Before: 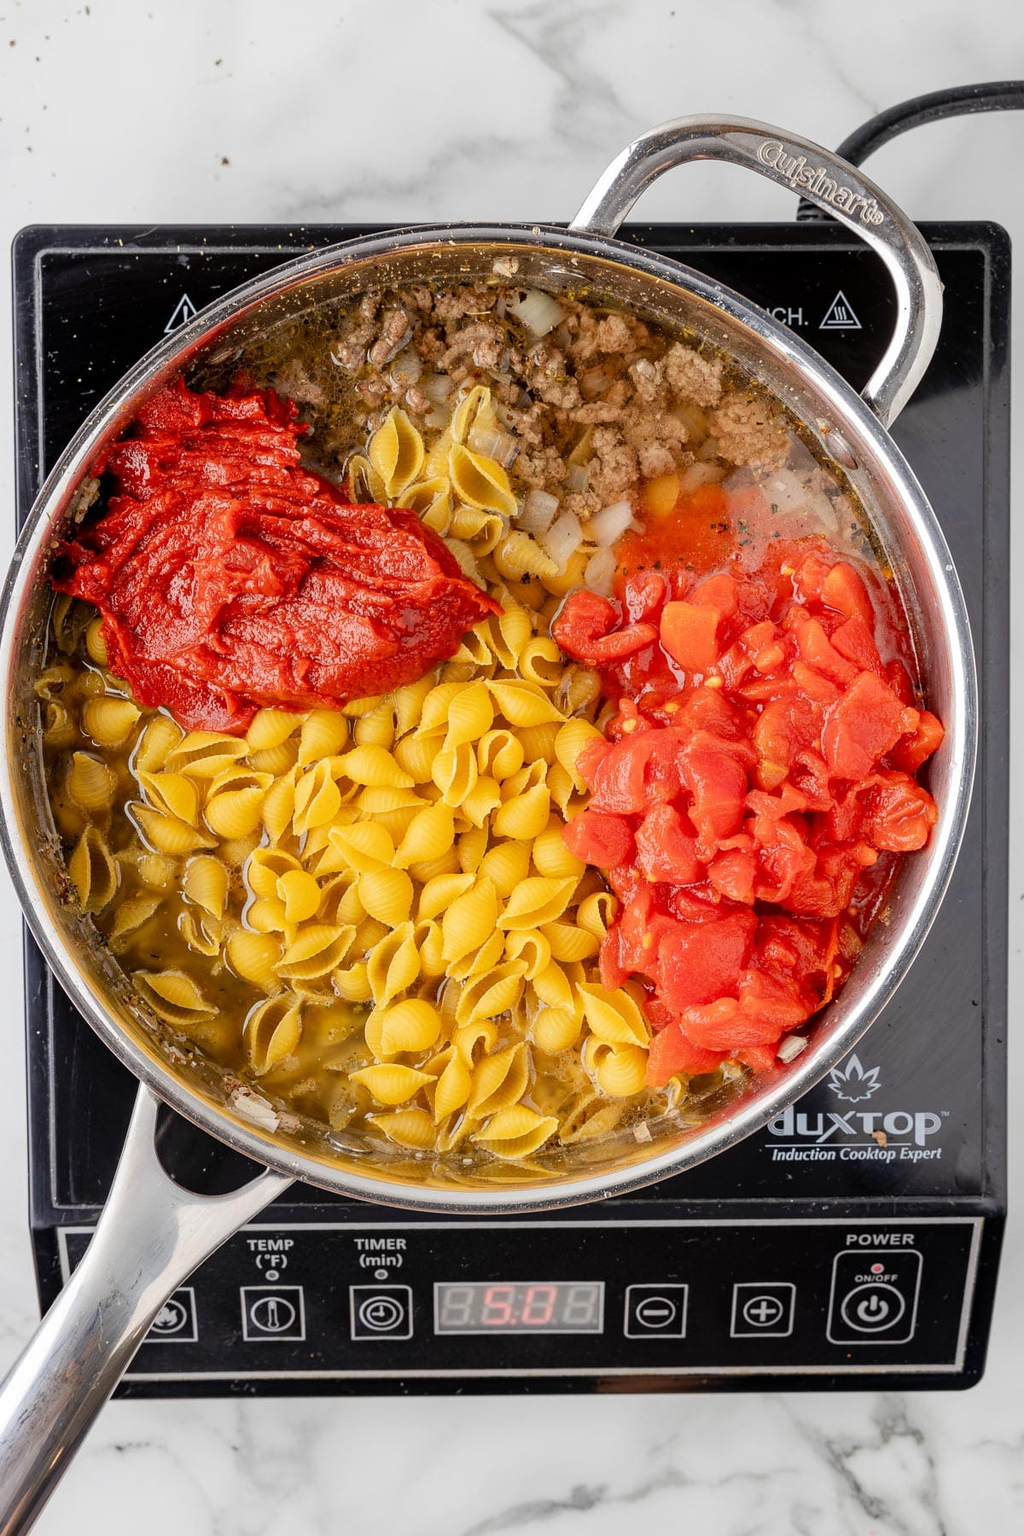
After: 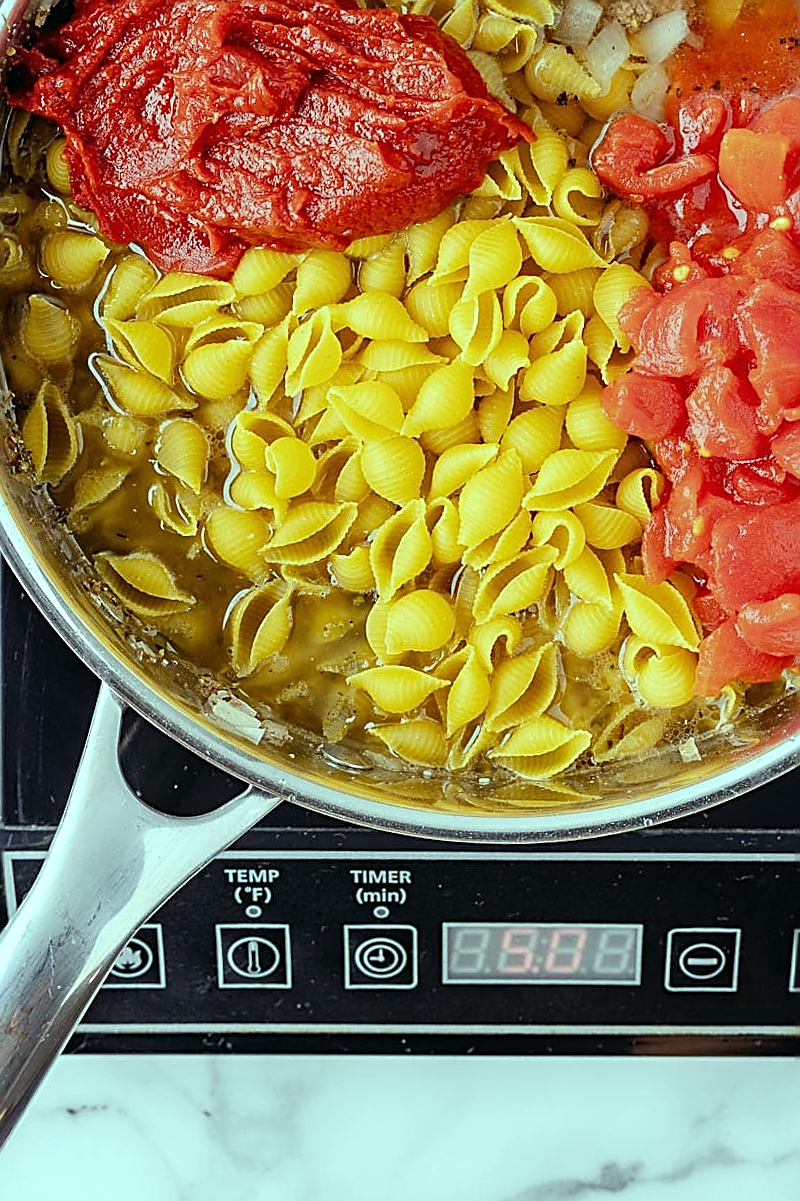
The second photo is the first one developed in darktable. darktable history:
crop and rotate: angle -0.82°, left 3.85%, top 31.828%, right 27.992%
color balance: mode lift, gamma, gain (sRGB), lift [0.997, 0.979, 1.021, 1.011], gamma [1, 1.084, 0.916, 0.998], gain [1, 0.87, 1.13, 1.101], contrast 4.55%, contrast fulcrum 38.24%, output saturation 104.09%
sharpen: amount 1
